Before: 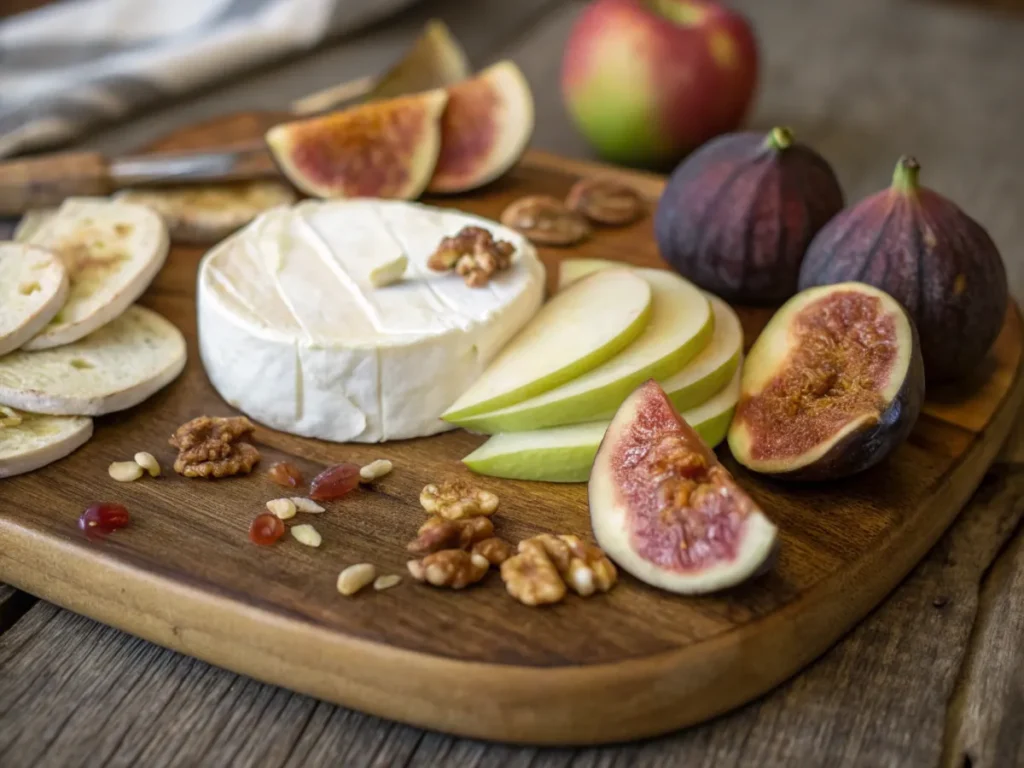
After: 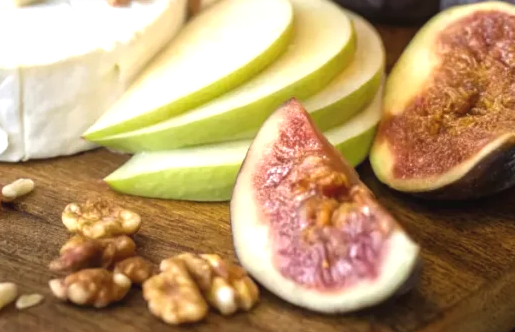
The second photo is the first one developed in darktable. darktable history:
exposure: black level correction -0.002, exposure 0.708 EV, compensate exposure bias true, compensate highlight preservation false
crop: left 35.03%, top 36.625%, right 14.663%, bottom 20.057%
